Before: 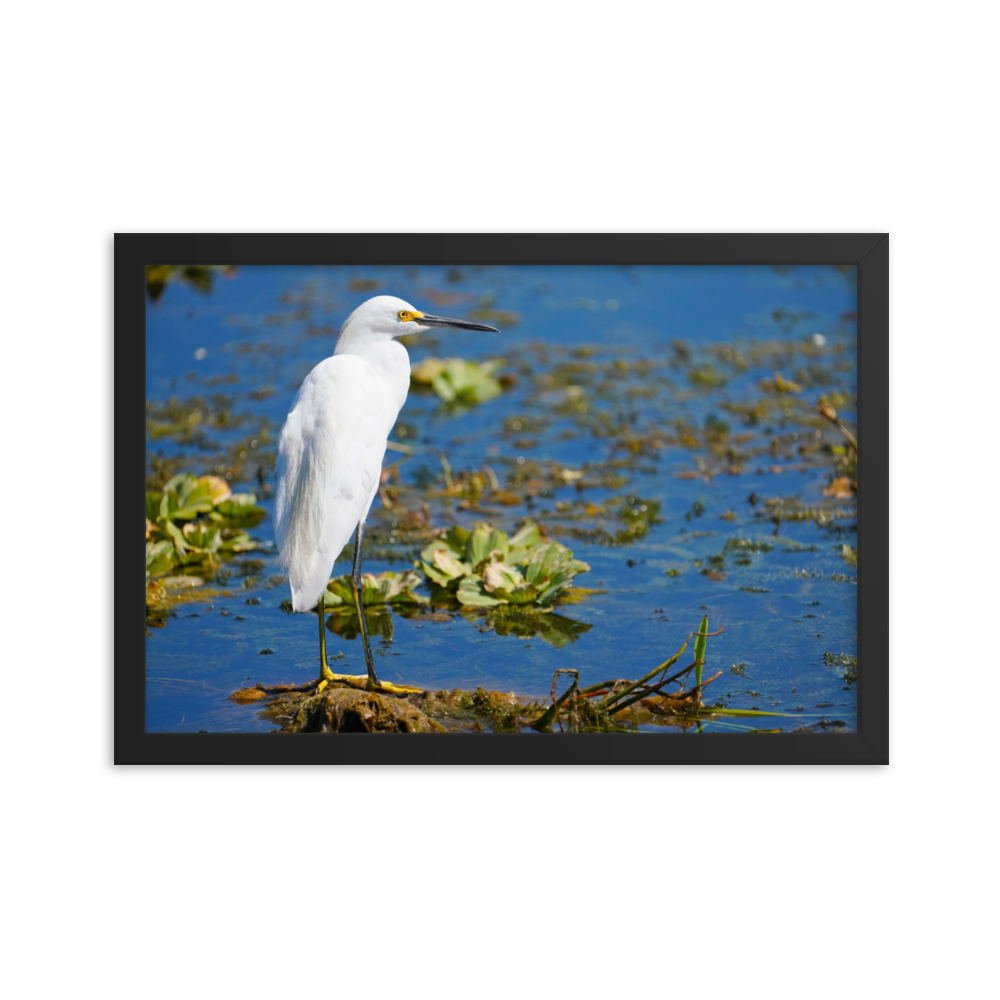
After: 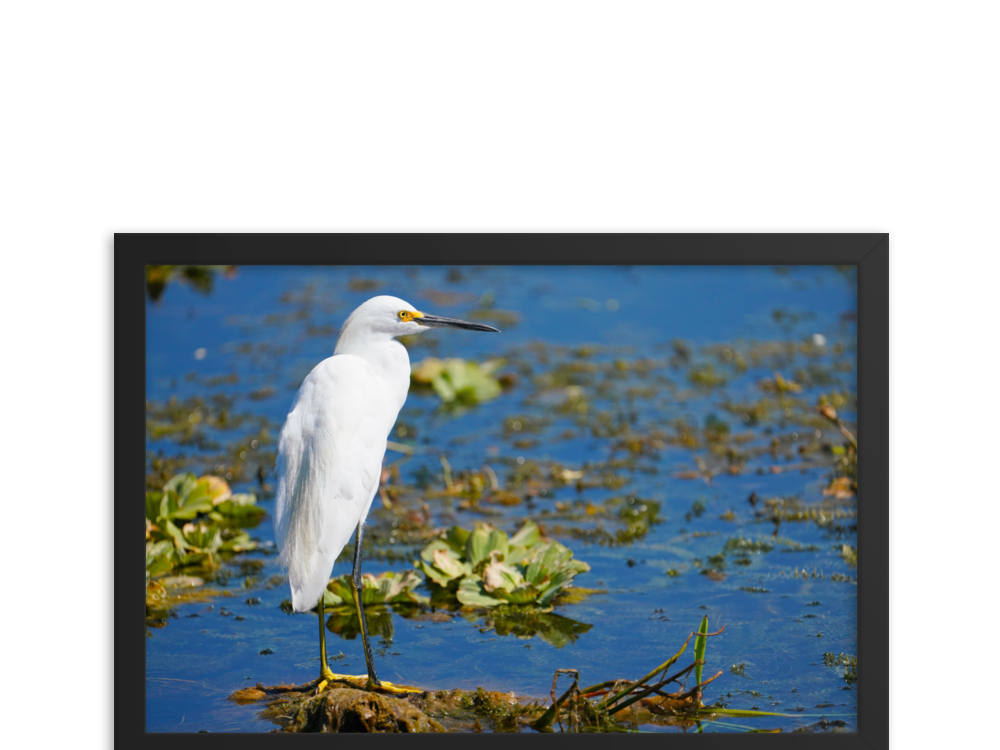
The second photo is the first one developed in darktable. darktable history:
haze removal: strength 0.42, compatibility mode true, adaptive false
crop: bottom 24.988%
